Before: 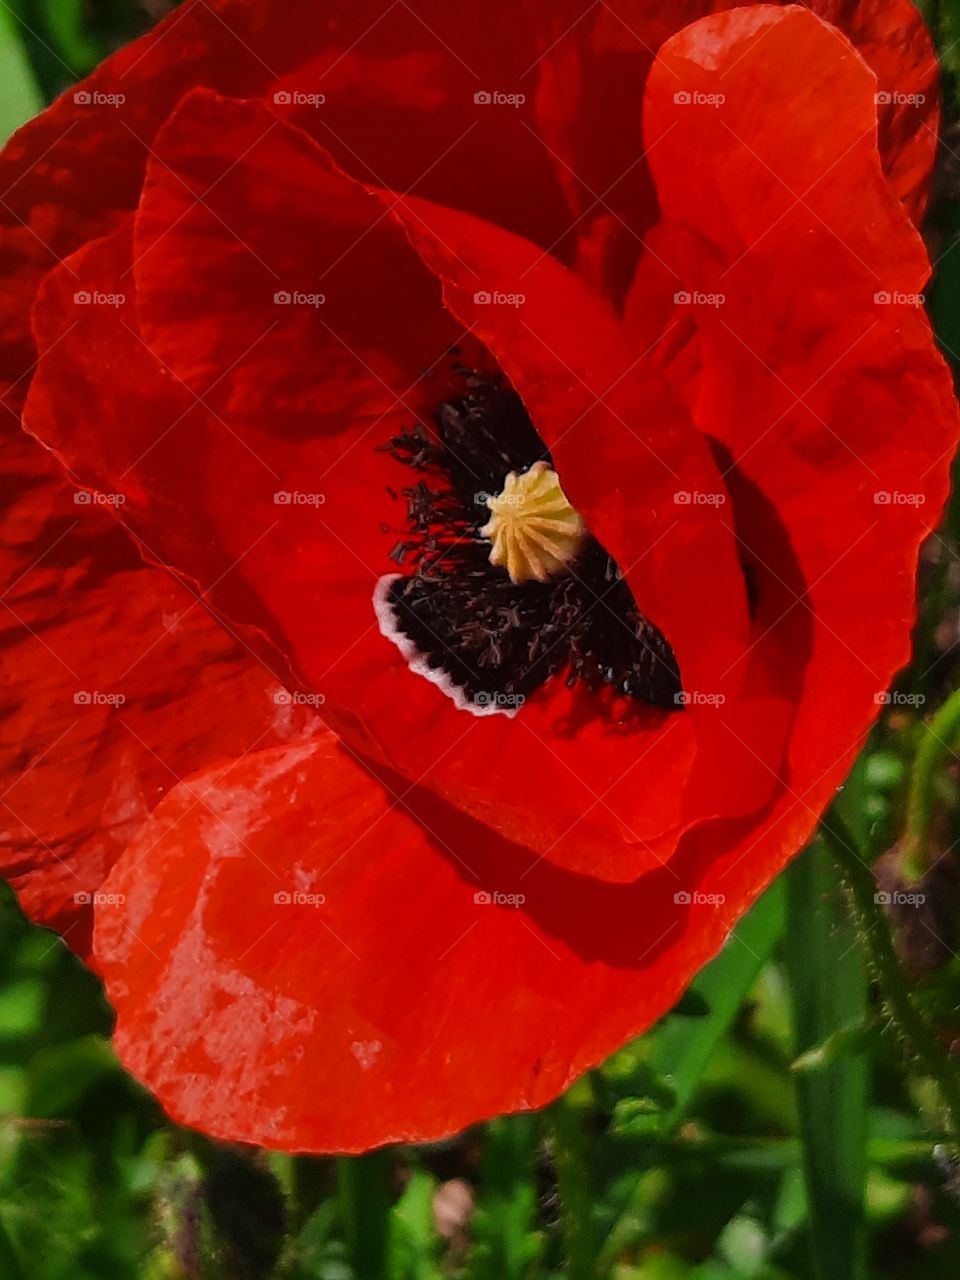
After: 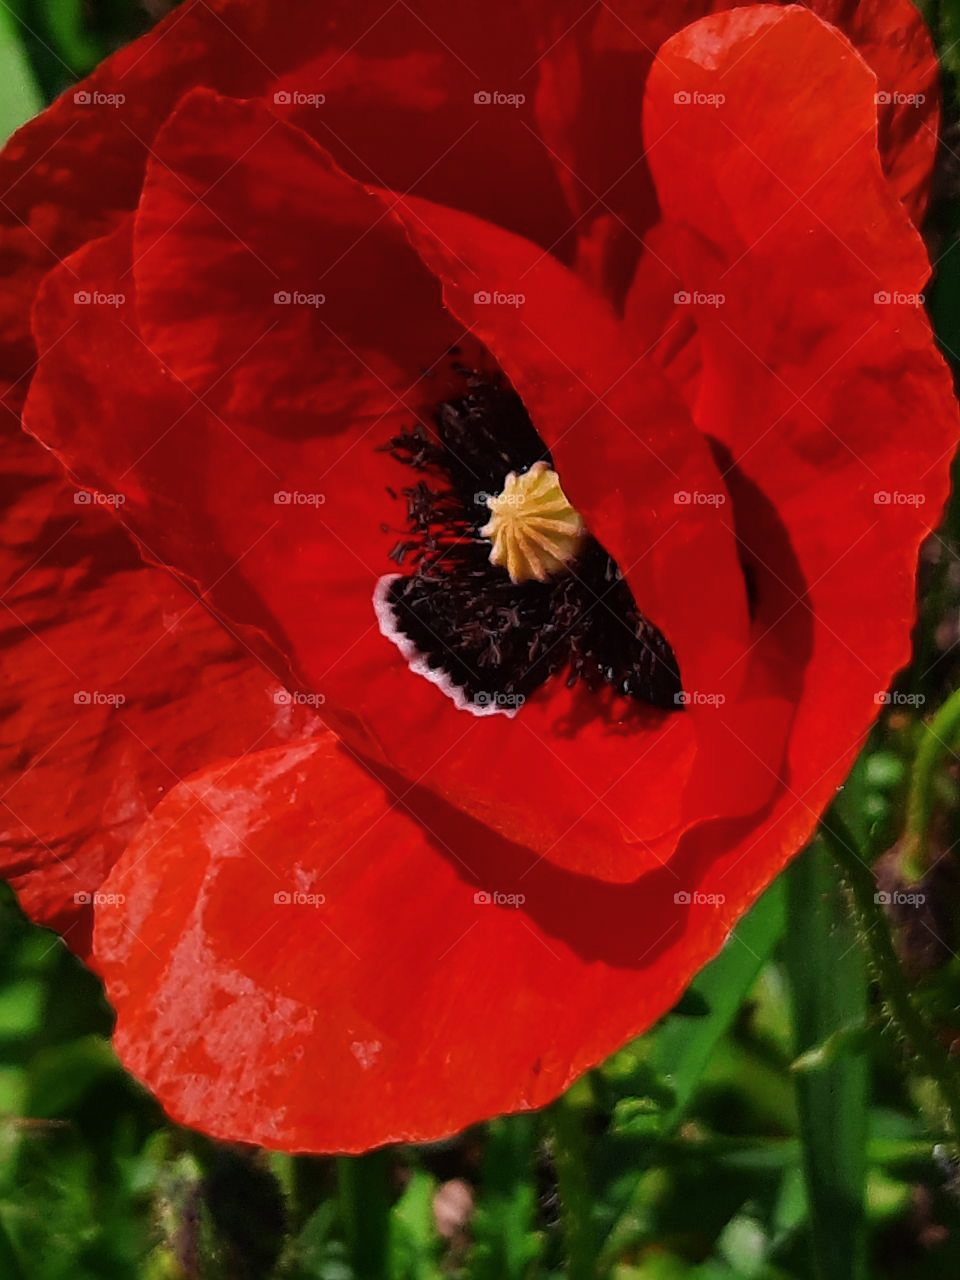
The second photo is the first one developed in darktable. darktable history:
color balance rgb: highlights gain › chroma 1.35%, highlights gain › hue 56.57°, perceptual saturation grading › global saturation 0.084%, global vibrance 6.533%, contrast 12.418%, saturation formula JzAzBz (2021)
color calibration: illuminant as shot in camera, x 0.358, y 0.373, temperature 4628.91 K
